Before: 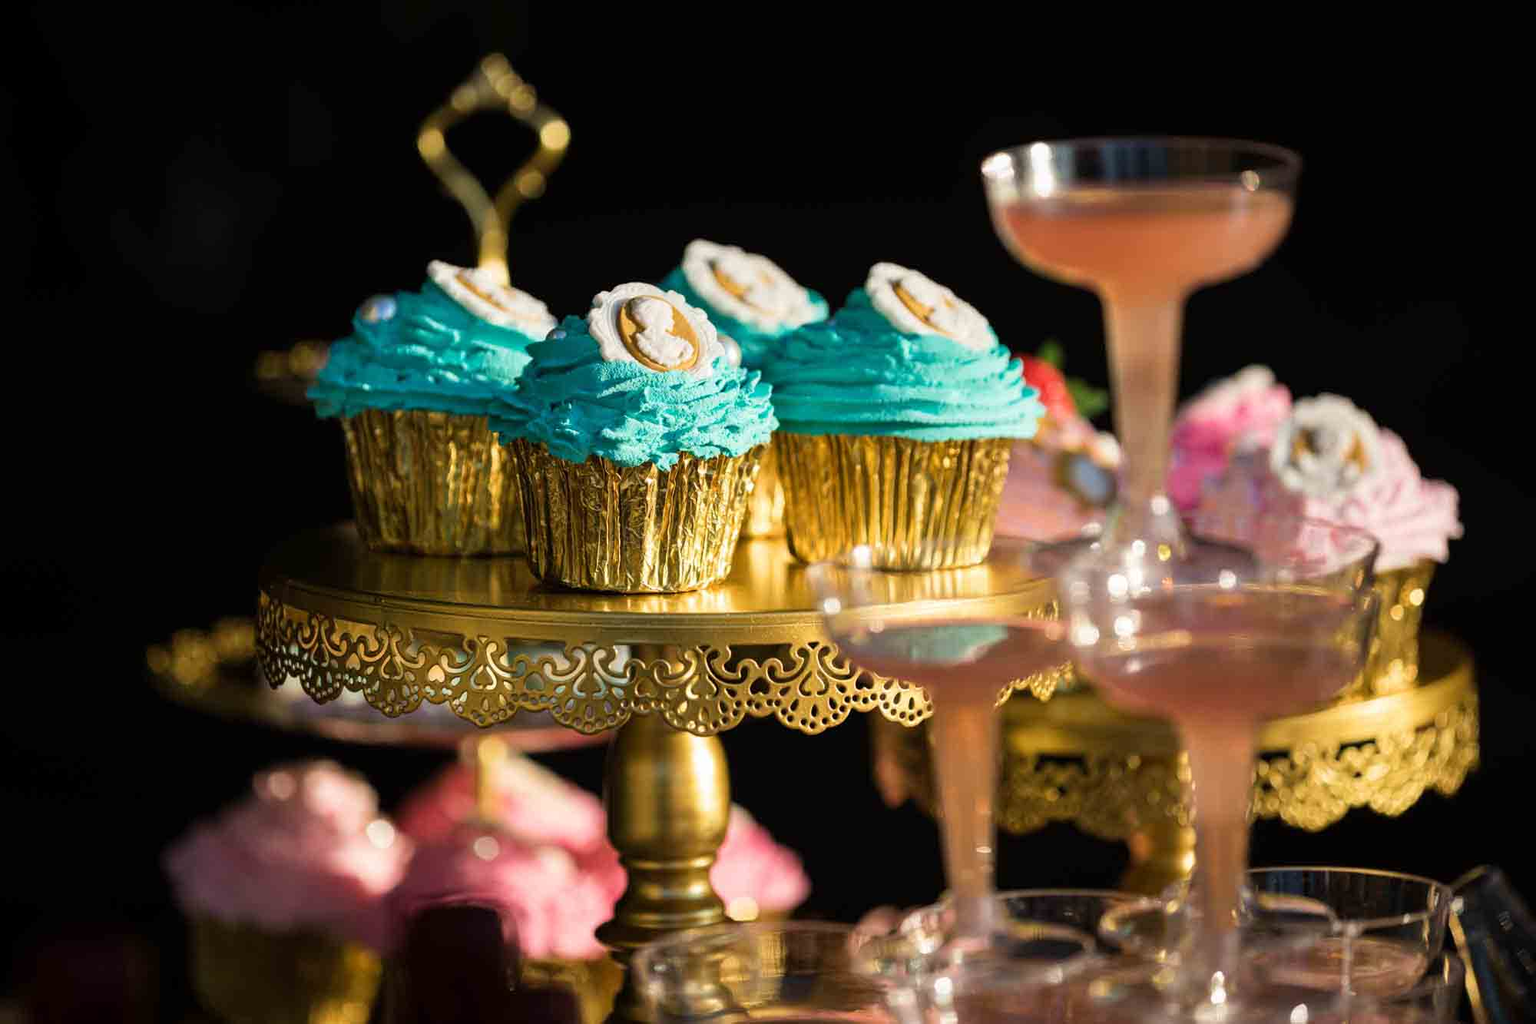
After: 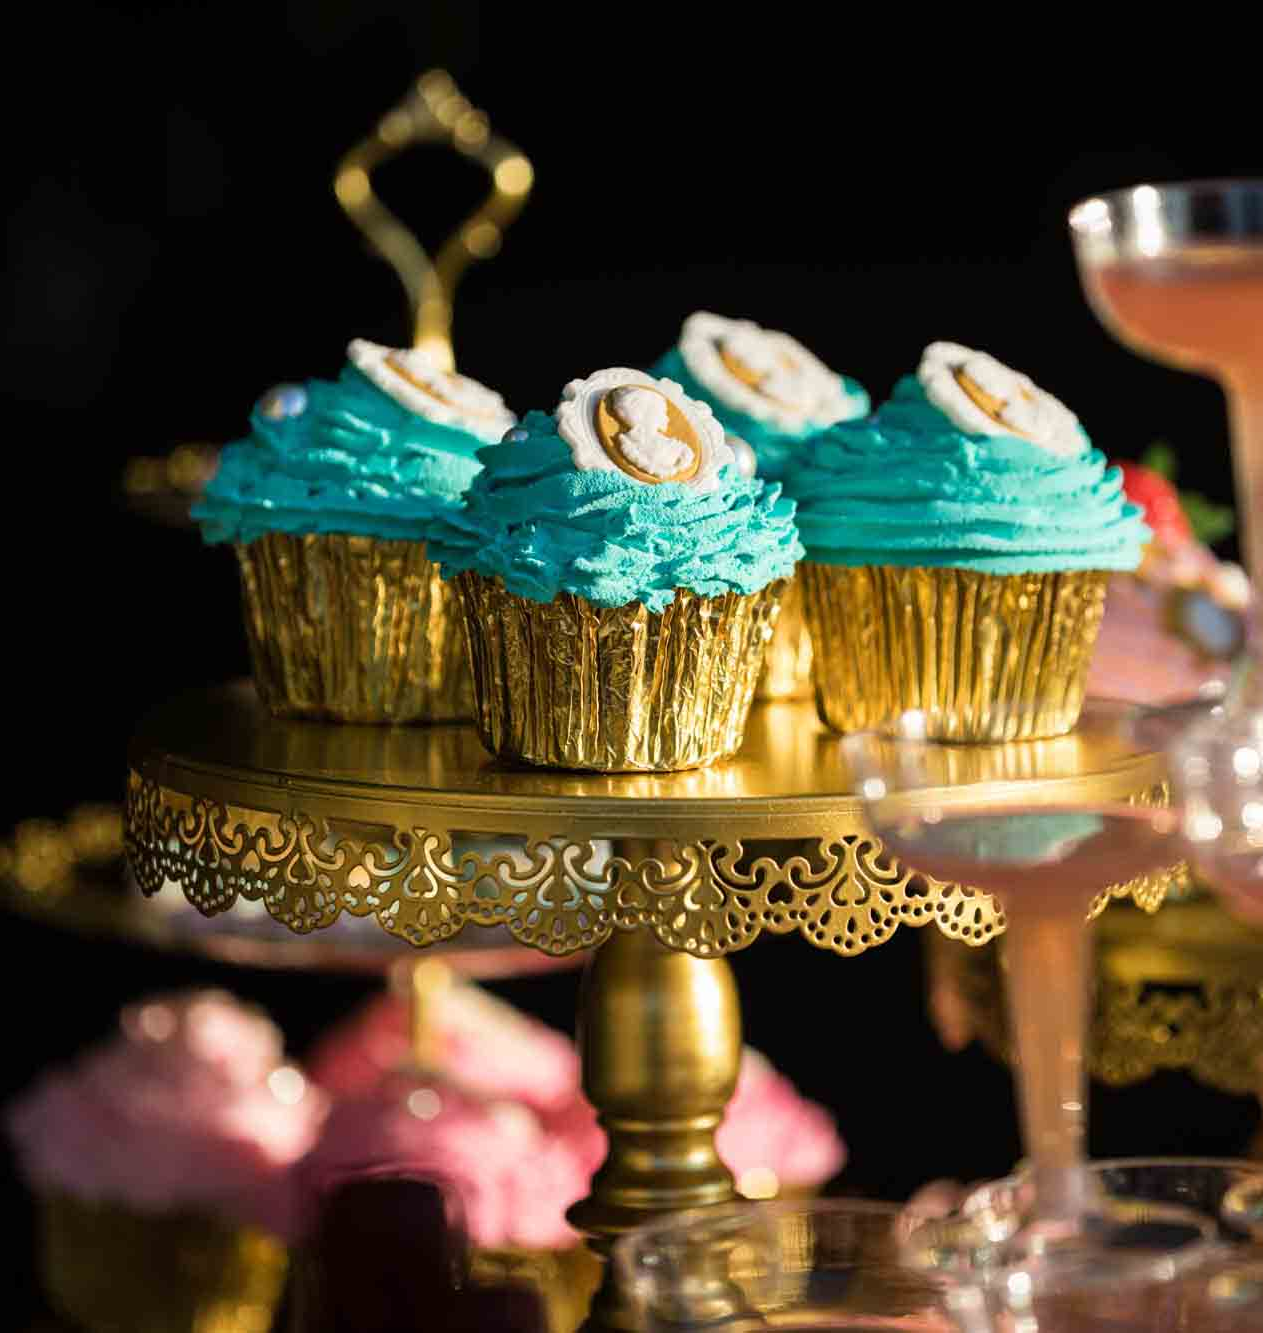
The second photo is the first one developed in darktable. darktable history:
crop: left 10.476%, right 26.37%
